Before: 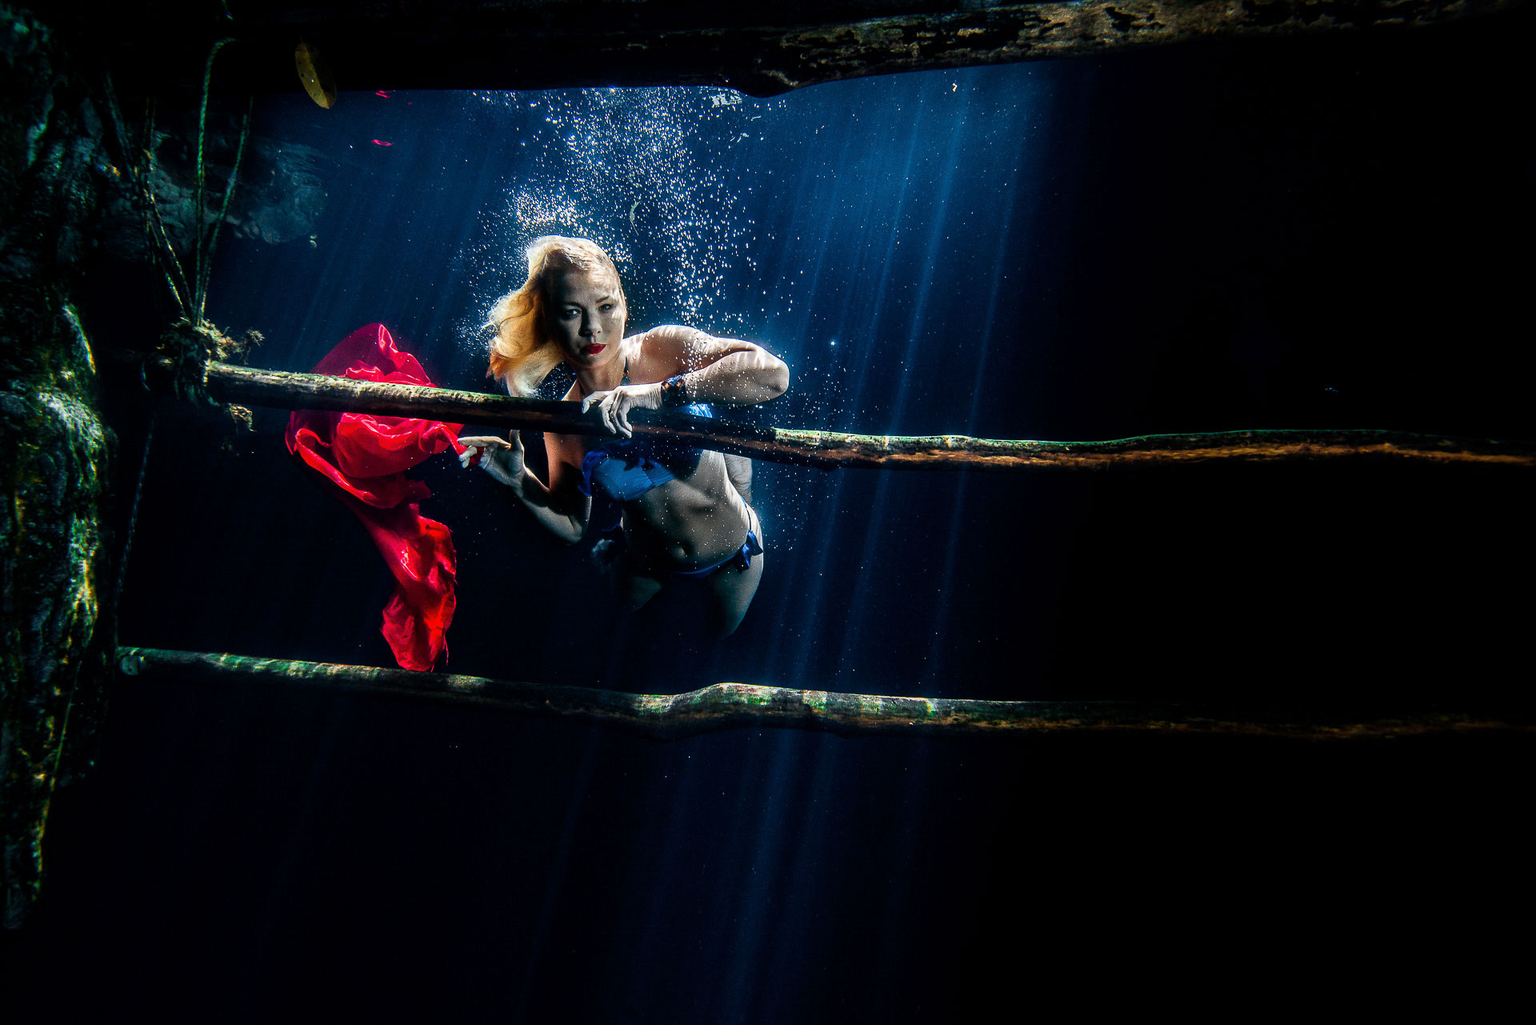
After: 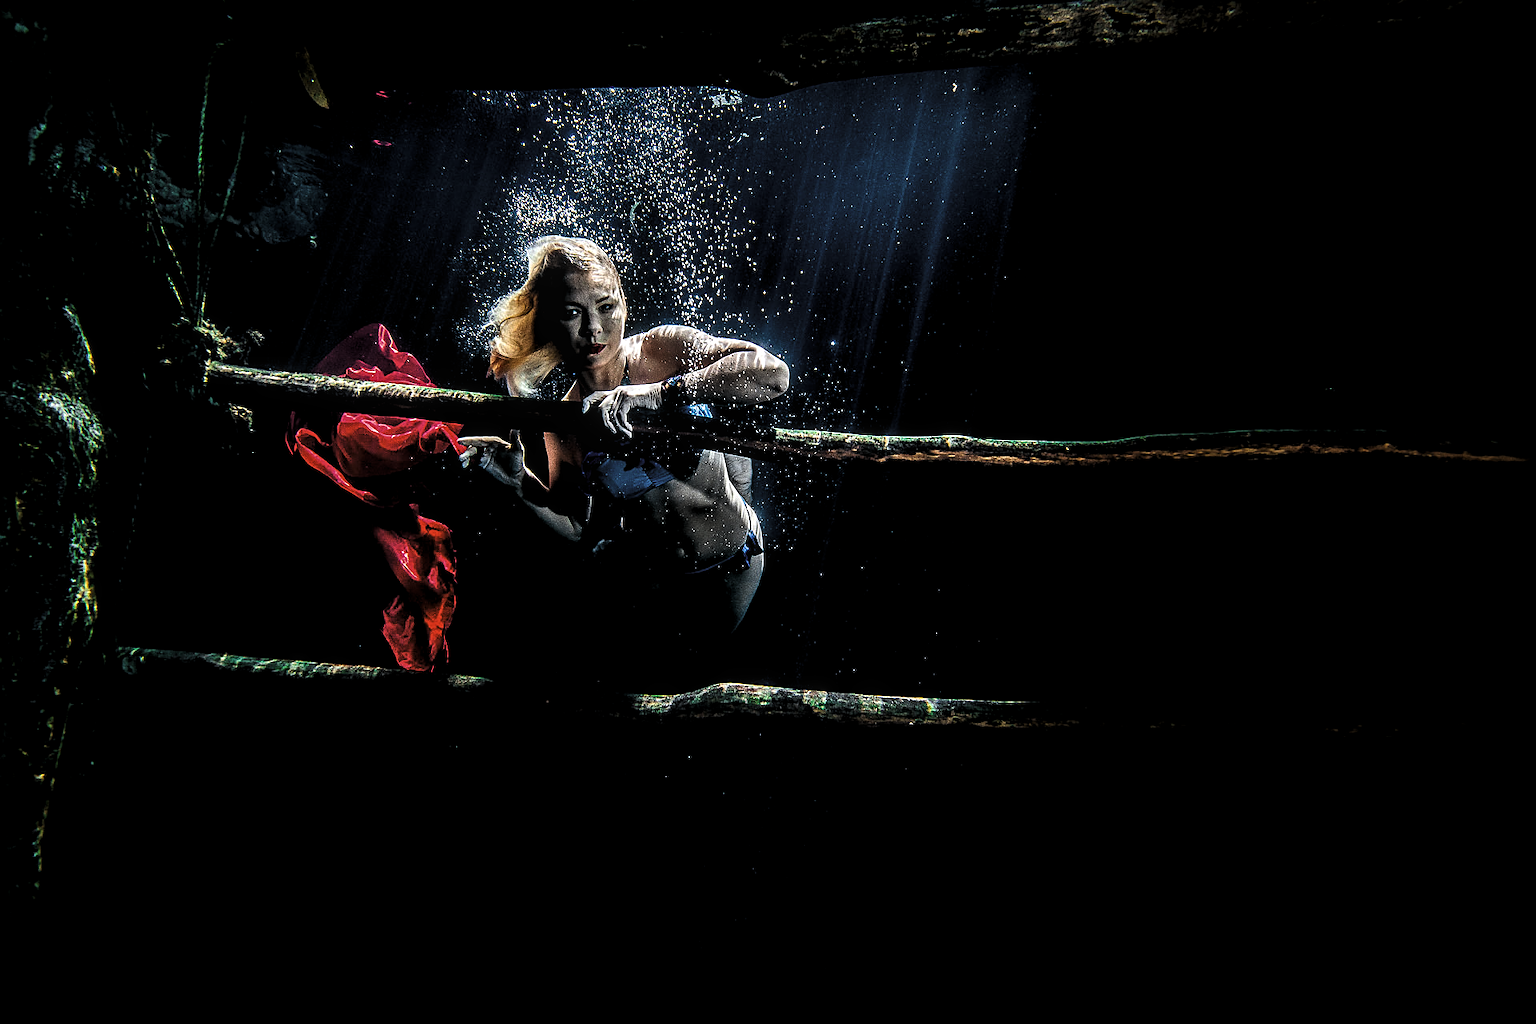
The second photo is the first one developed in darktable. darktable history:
sharpen: on, module defaults
local contrast: detail 130%
levels: levels [0.101, 0.578, 0.953]
